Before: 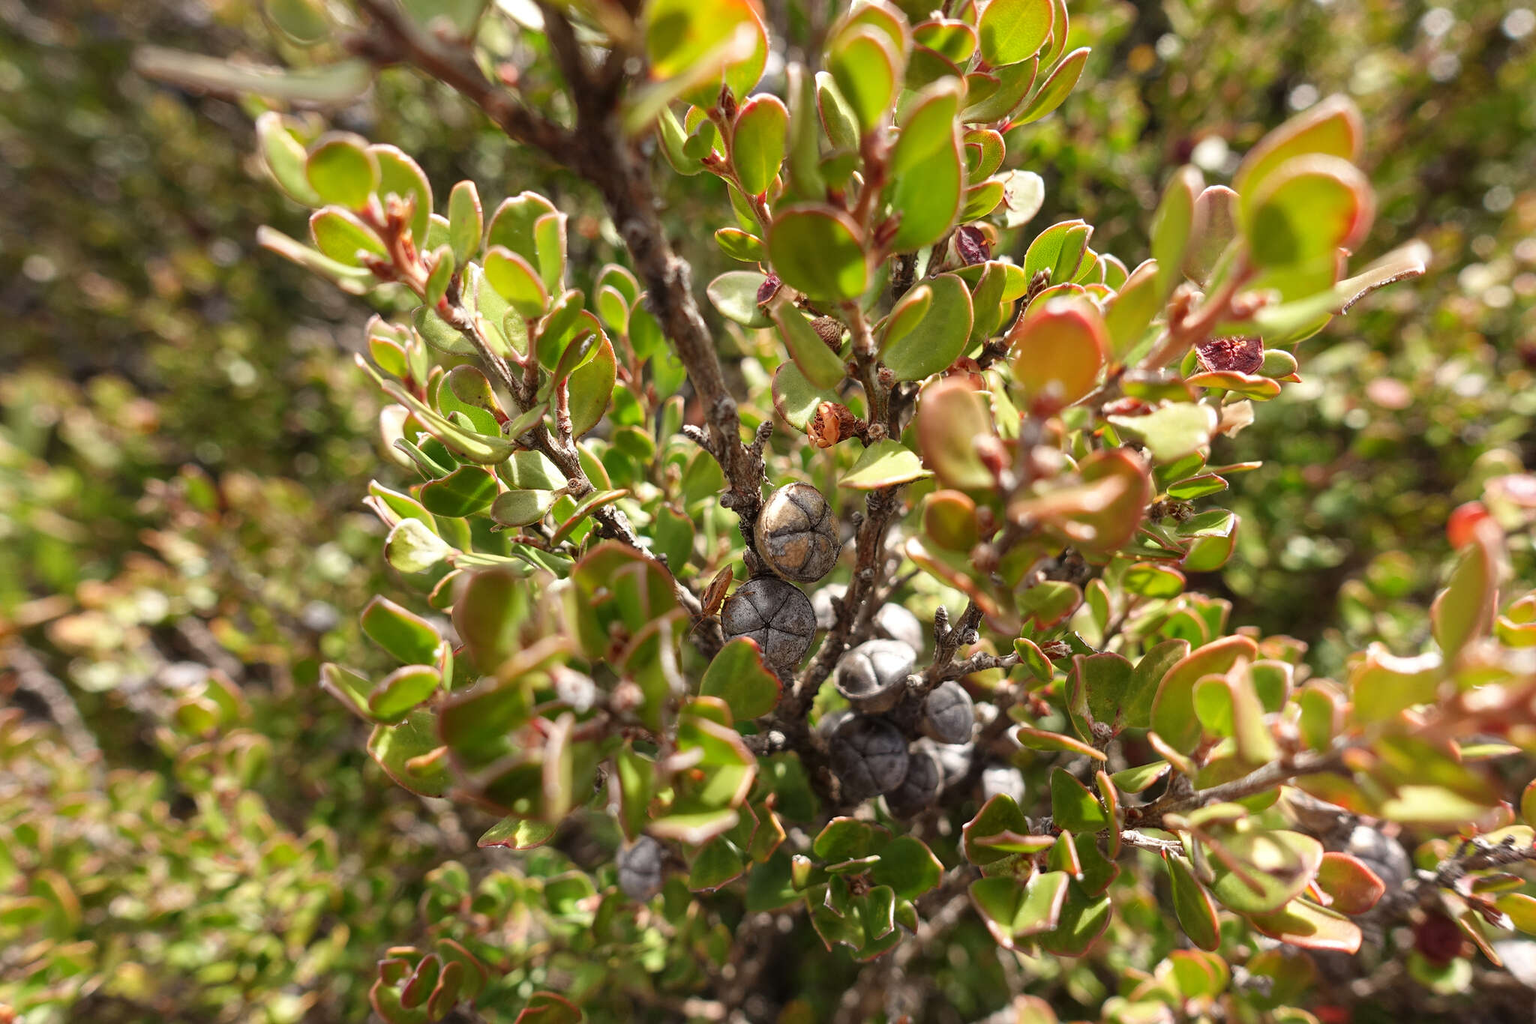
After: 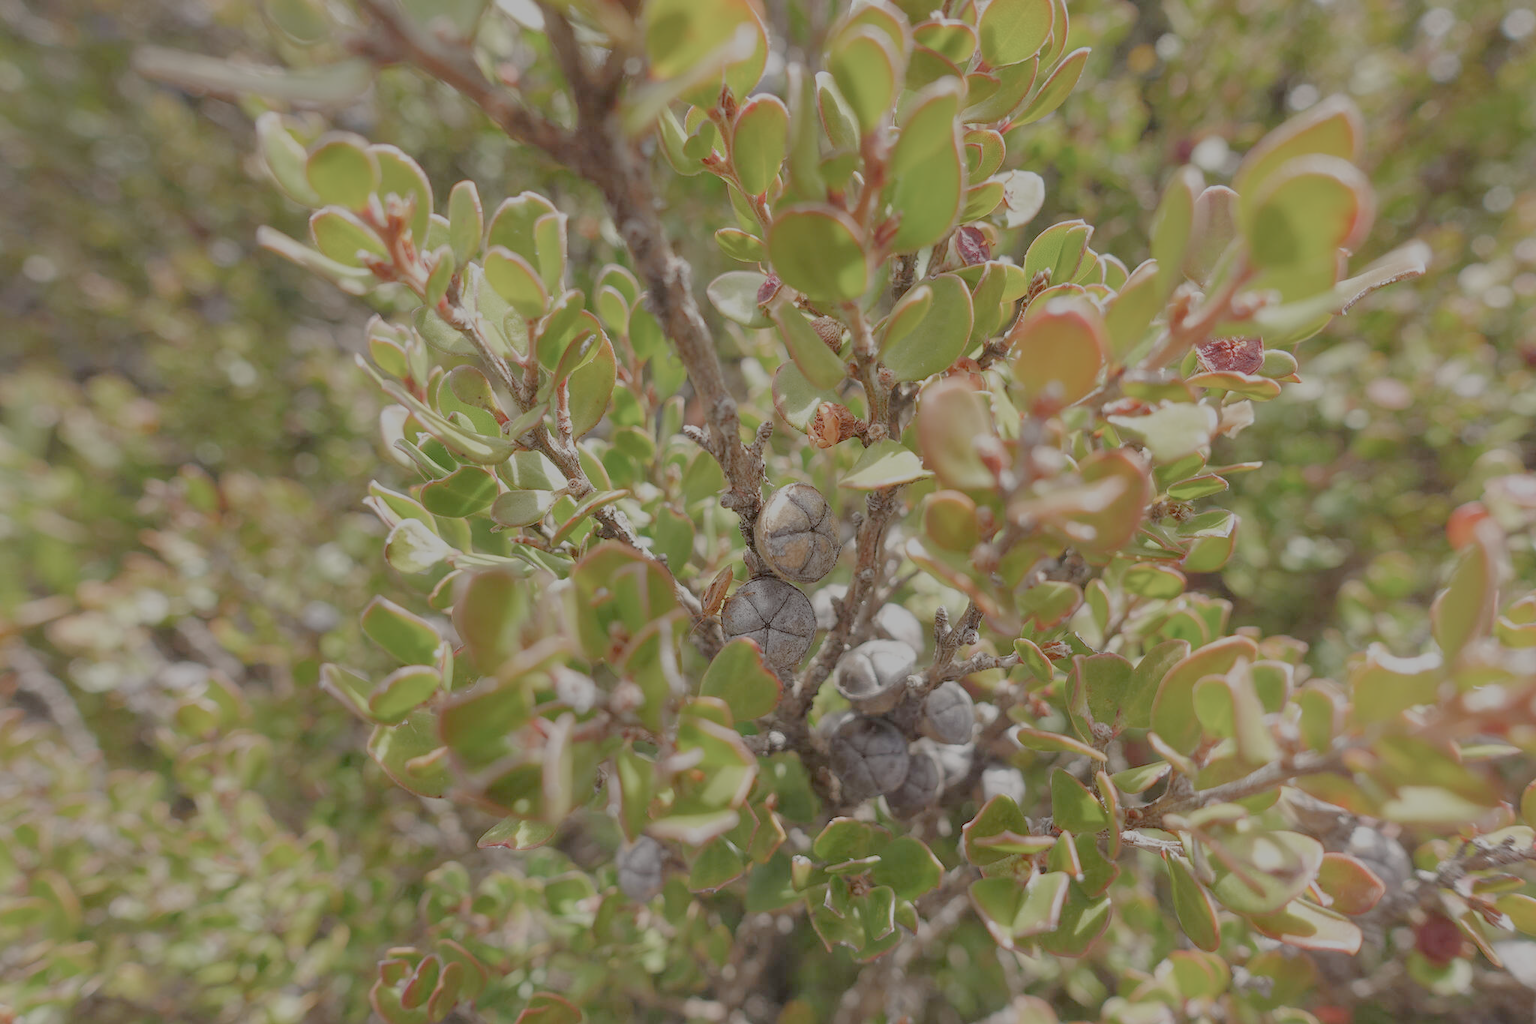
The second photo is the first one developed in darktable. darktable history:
exposure: black level correction 0, exposure 0.697 EV, compensate highlight preservation false
tone equalizer: -8 EV 0.273 EV, -7 EV 0.435 EV, -6 EV 0.377 EV, -5 EV 0.223 EV, -3 EV -0.258 EV, -2 EV -0.395 EV, -1 EV -0.442 EV, +0 EV -0.231 EV, edges refinement/feathering 500, mask exposure compensation -1.57 EV, preserve details no
filmic rgb: black relative exposure -15.94 EV, white relative exposure 7.95 EV, threshold 2.94 EV, hardness 4.14, latitude 49.52%, contrast 0.515, add noise in highlights 0.002, preserve chrominance no, color science v3 (2019), use custom middle-gray values true, contrast in highlights soft, enable highlight reconstruction true
